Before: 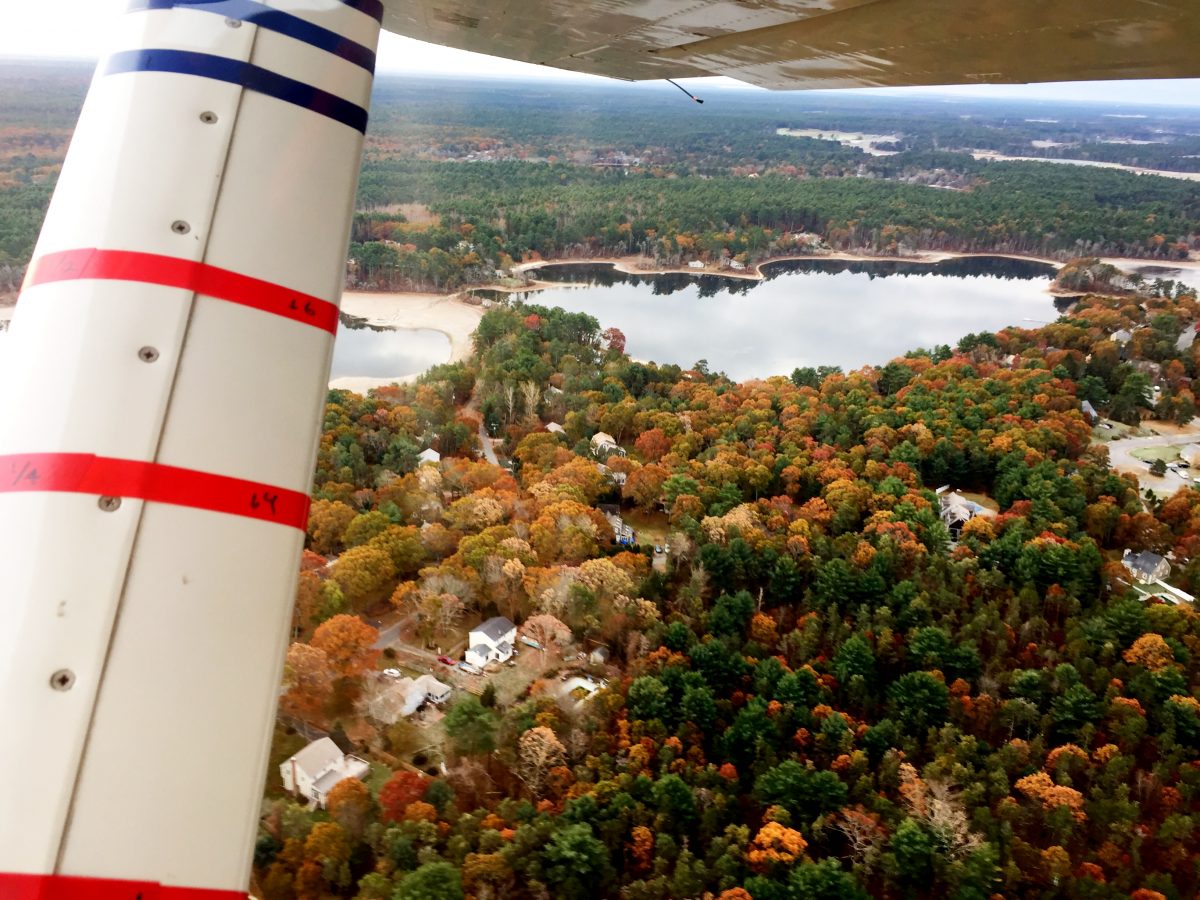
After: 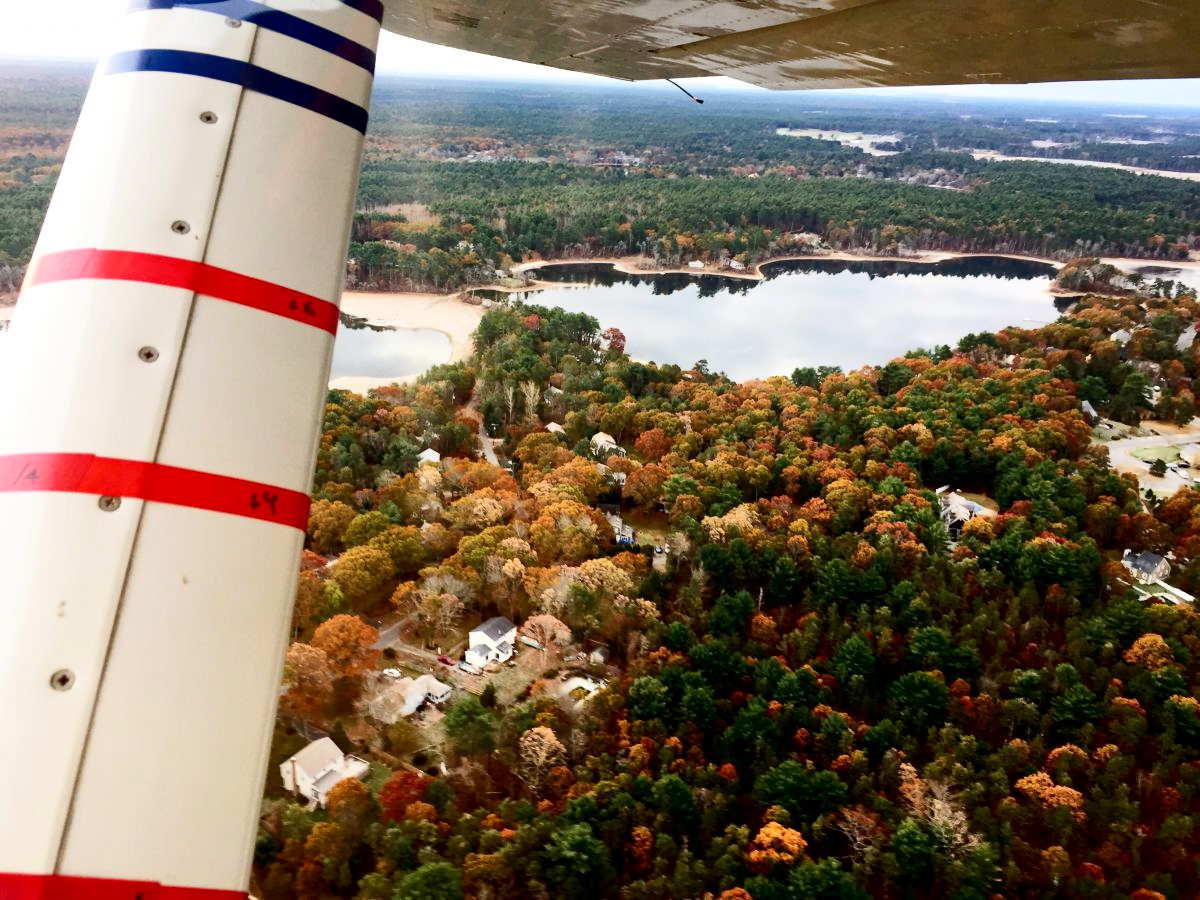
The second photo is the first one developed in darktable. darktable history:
haze removal: compatibility mode true, adaptive false
contrast brightness saturation: contrast 0.22
